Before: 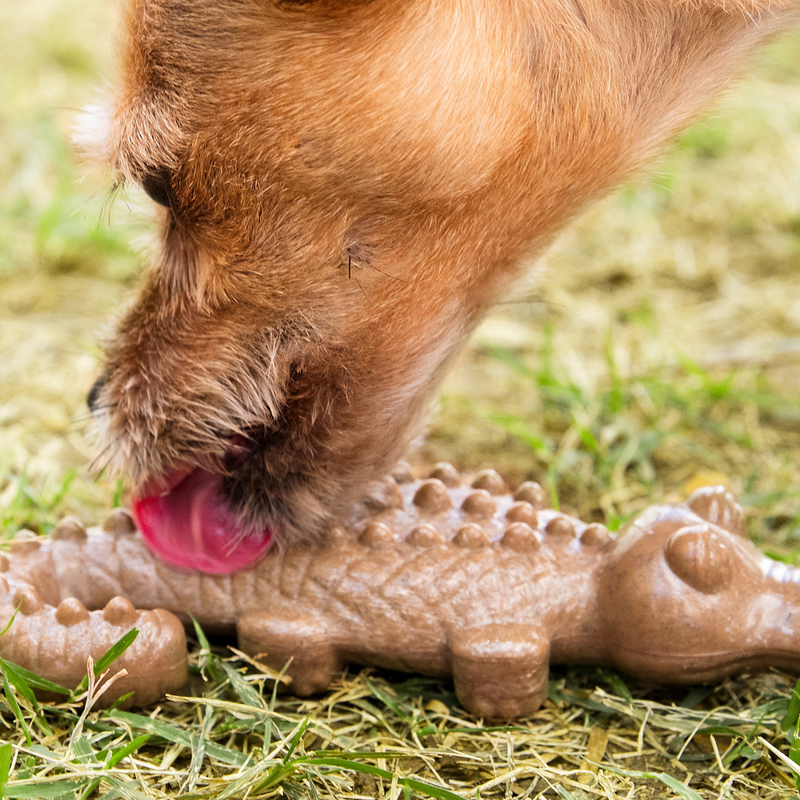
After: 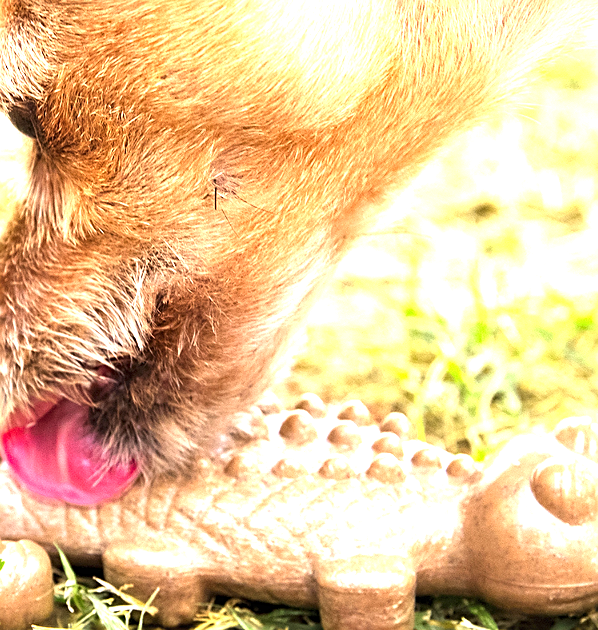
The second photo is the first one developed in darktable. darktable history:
sharpen: on, module defaults
crop: left 16.768%, top 8.653%, right 8.362%, bottom 12.485%
exposure: black level correction 0, exposure 1.6 EV, compensate exposure bias true, compensate highlight preservation false
